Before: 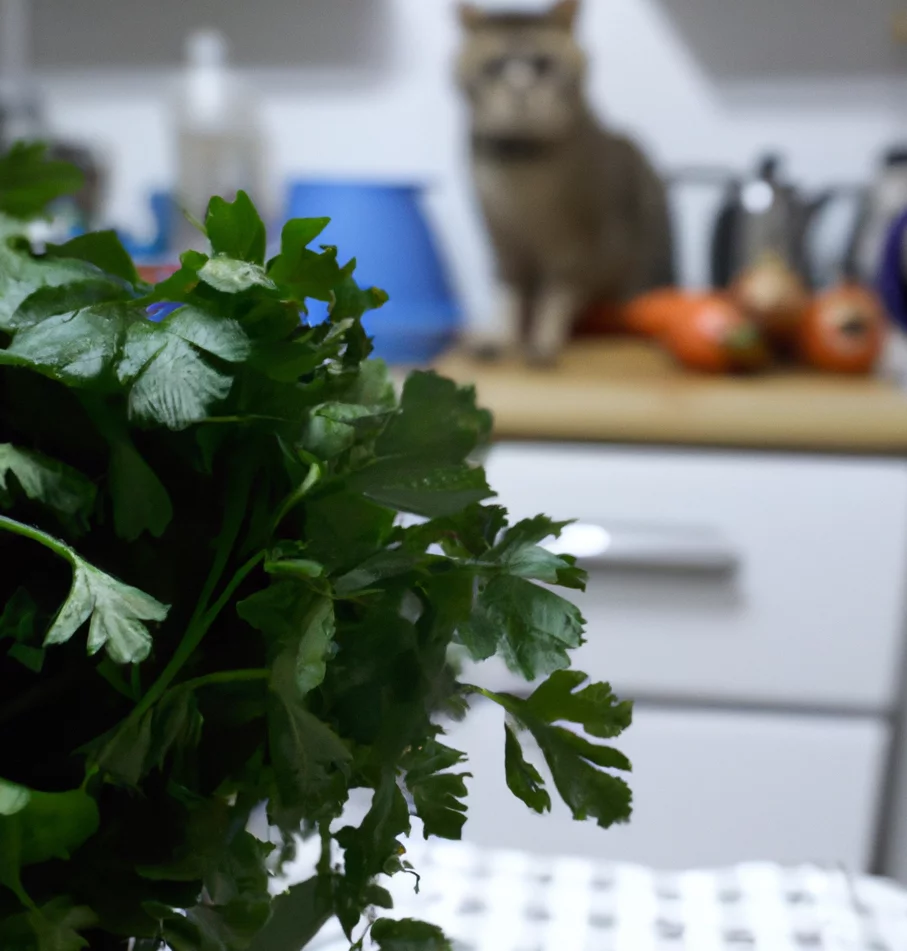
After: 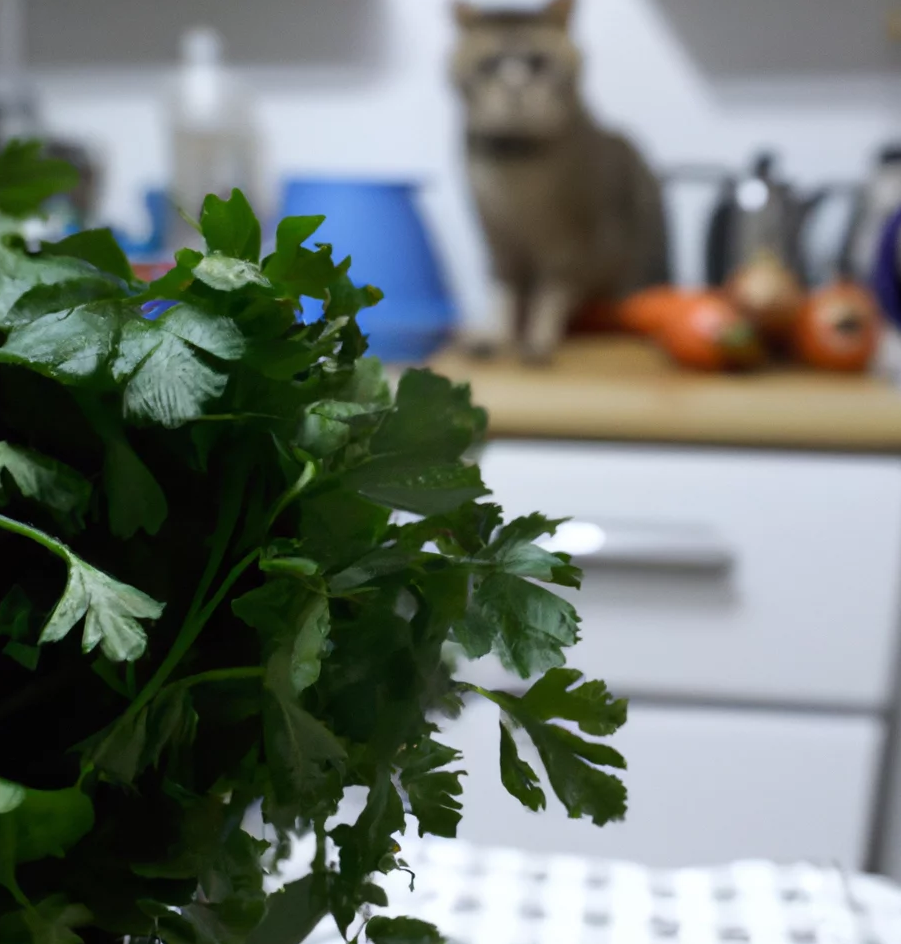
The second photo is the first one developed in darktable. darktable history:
crop and rotate: left 0.629%, top 0.408%, bottom 0.315%
